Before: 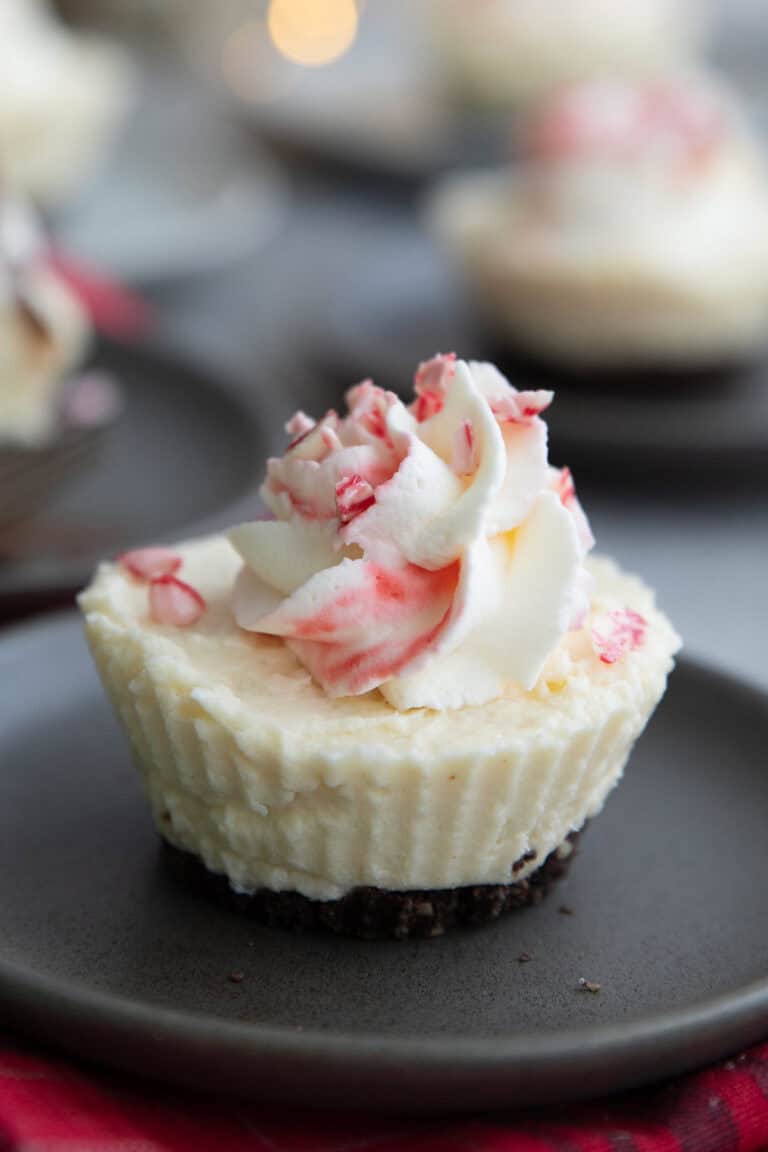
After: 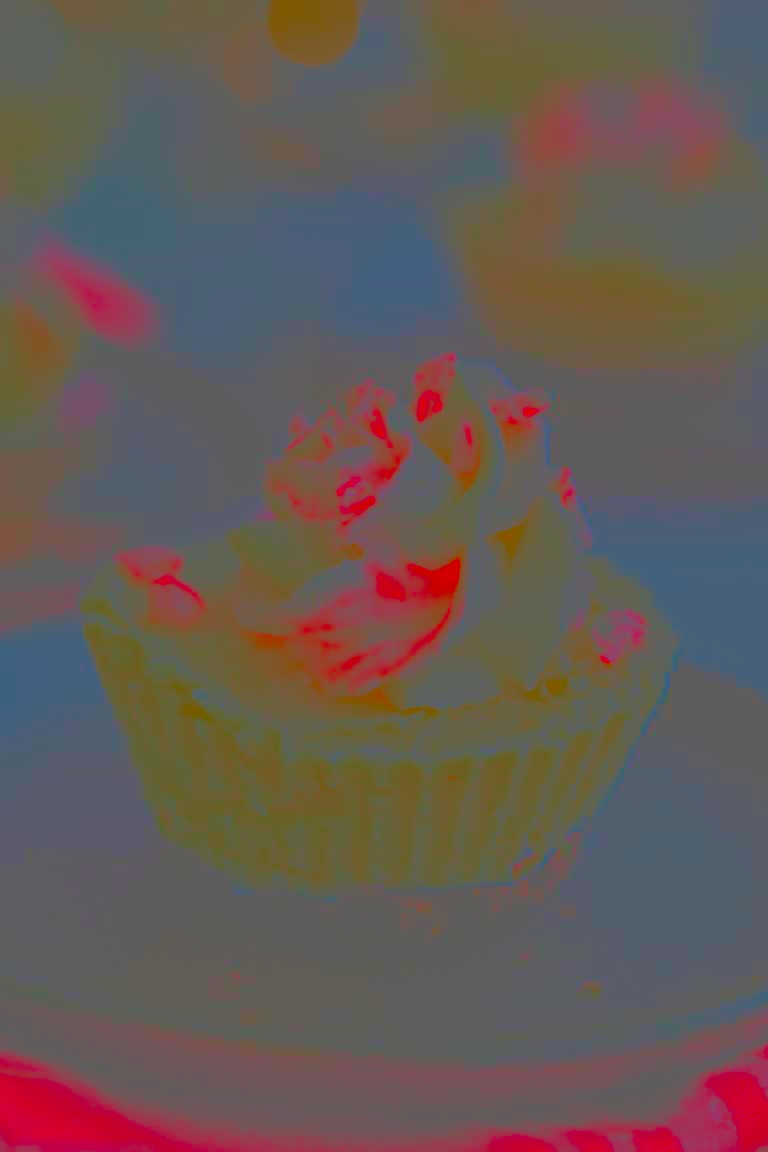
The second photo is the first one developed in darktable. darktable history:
velvia: strength 44.77%
shadows and highlights: on, module defaults
contrast brightness saturation: contrast -0.98, brightness -0.175, saturation 0.742
exposure: black level correction 0.009, exposure -0.648 EV, compensate highlight preservation false
levels: levels [0.026, 0.507, 0.987]
